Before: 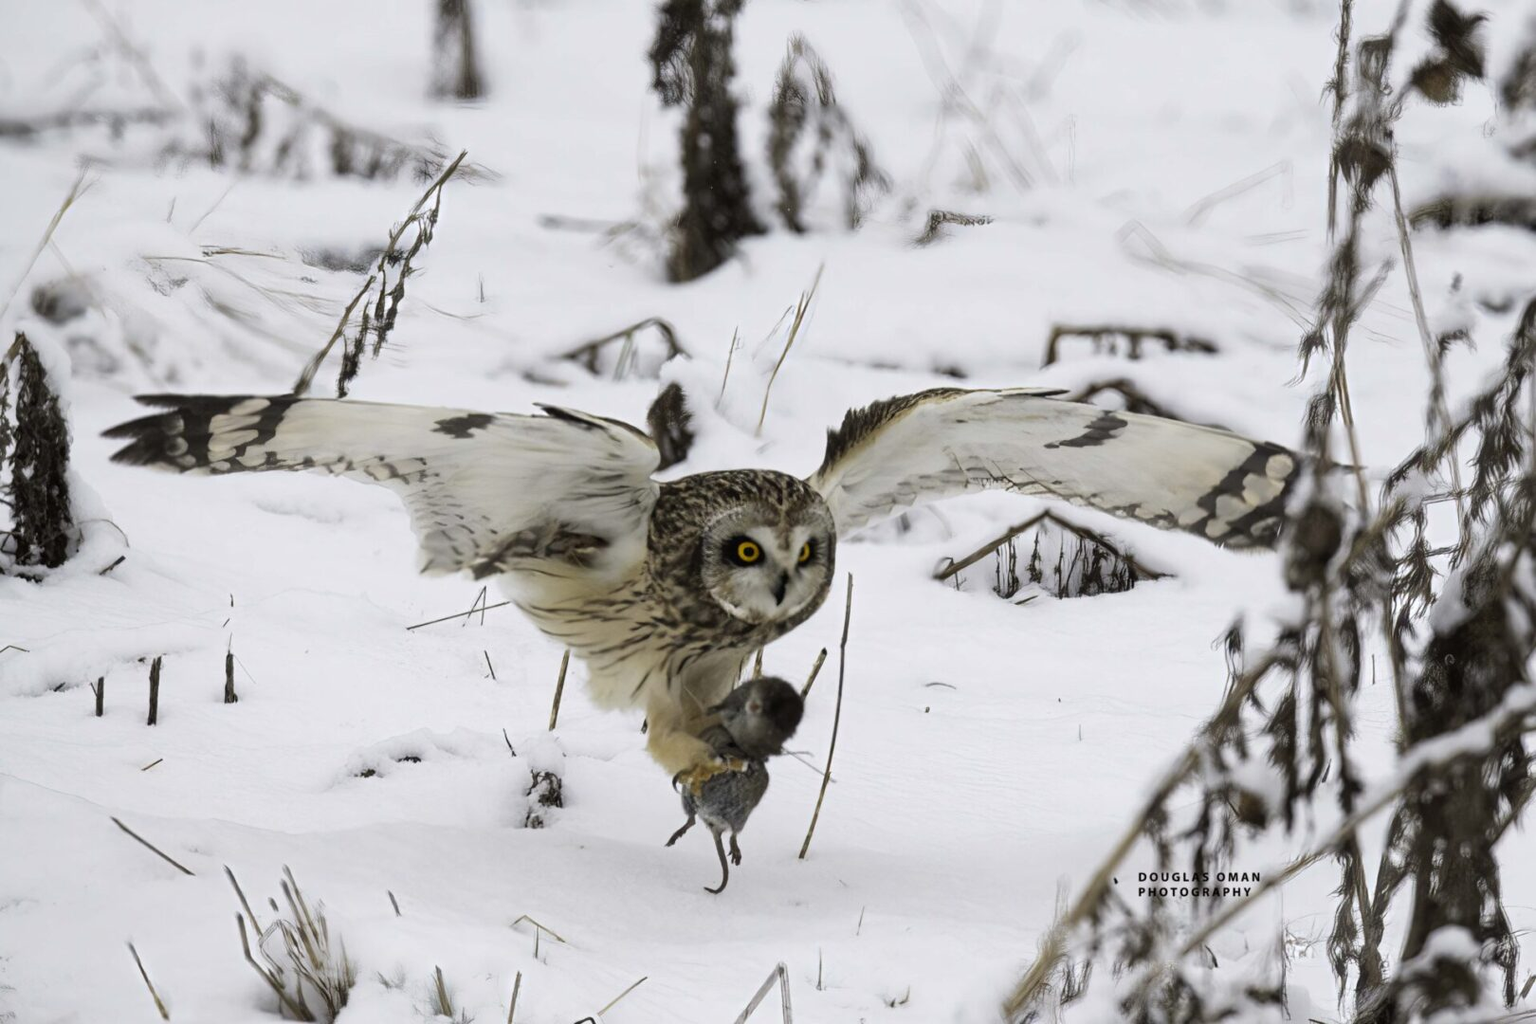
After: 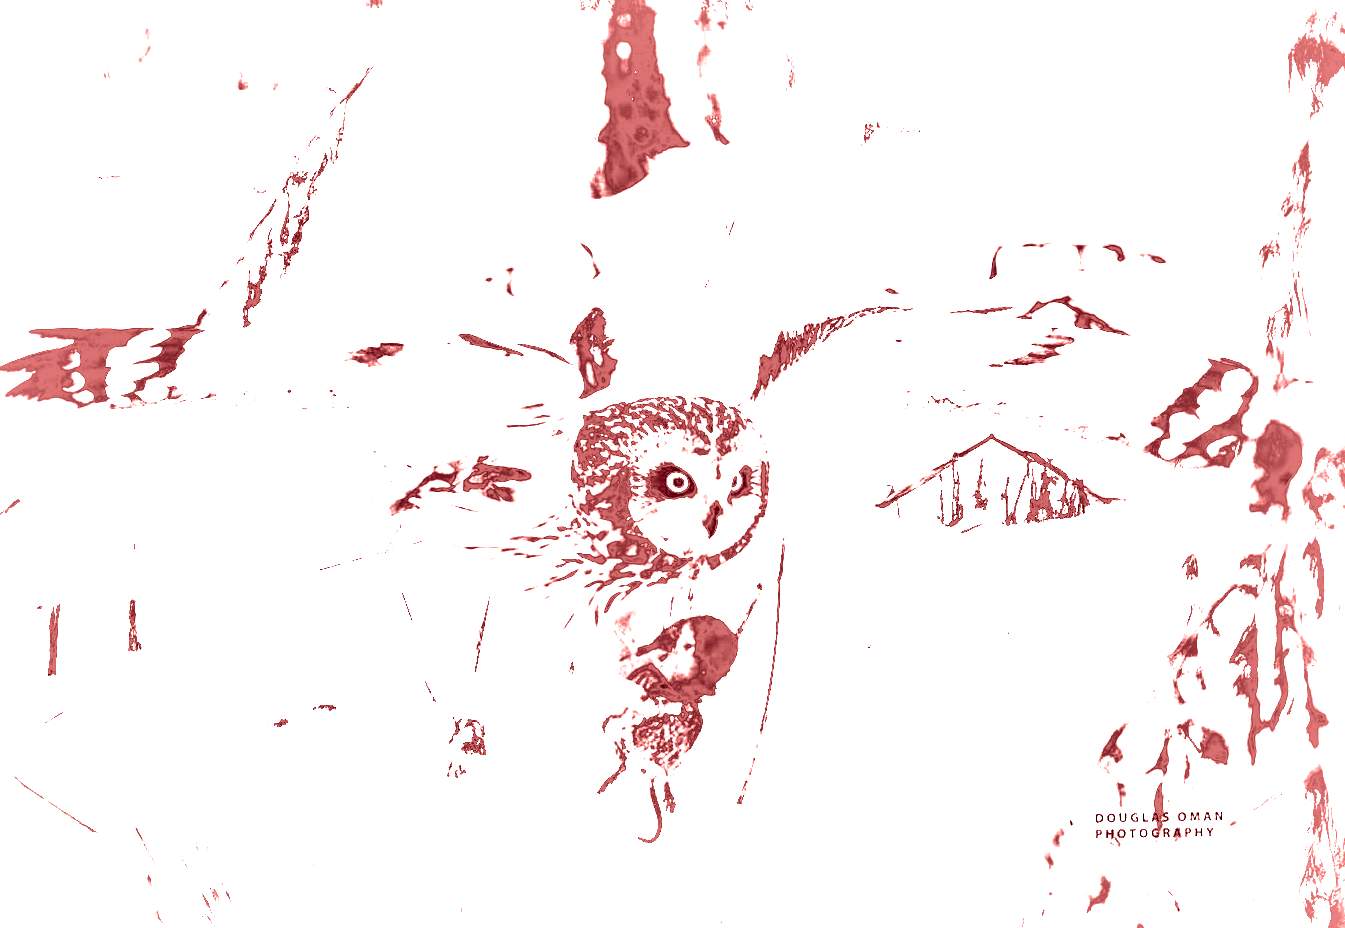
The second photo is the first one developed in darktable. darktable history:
shadows and highlights: shadows -19.91, highlights -73.15
crop: left 6.446%, top 8.188%, right 9.538%, bottom 3.548%
colorize: saturation 60%, source mix 100%
exposure: exposure 3 EV, compensate highlight preservation false
sharpen: on, module defaults
rotate and perspective: rotation -1°, crop left 0.011, crop right 0.989, crop top 0.025, crop bottom 0.975
